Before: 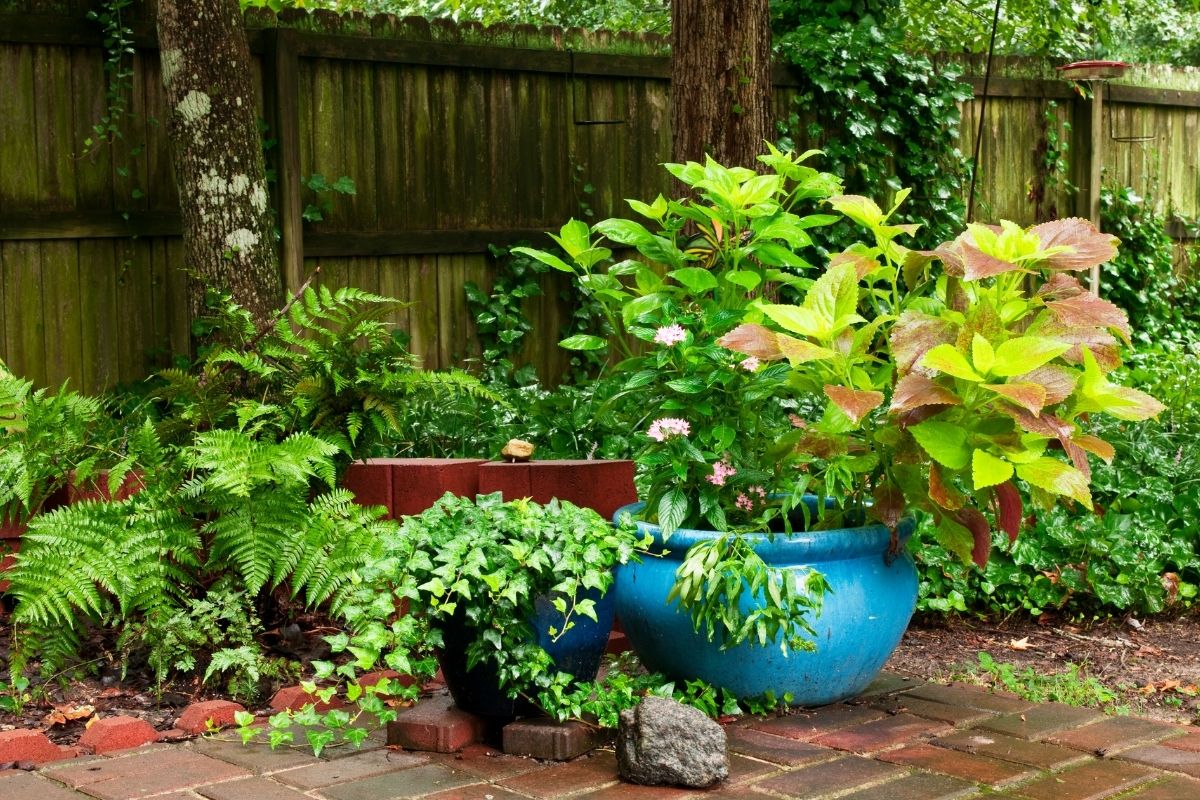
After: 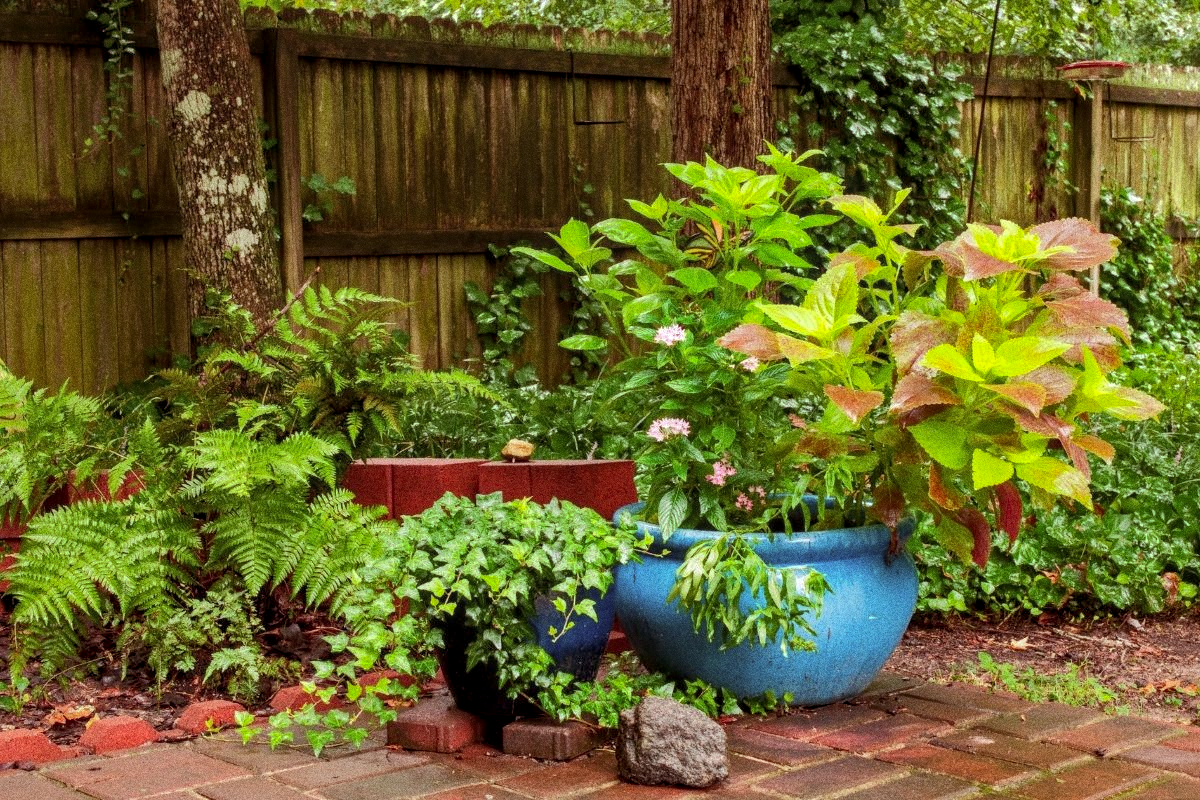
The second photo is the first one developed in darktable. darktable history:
grain: coarseness 0.09 ISO, strength 40%
local contrast: on, module defaults
shadows and highlights: shadows 40, highlights -60
rgb levels: mode RGB, independent channels, levels [[0, 0.474, 1], [0, 0.5, 1], [0, 0.5, 1]]
